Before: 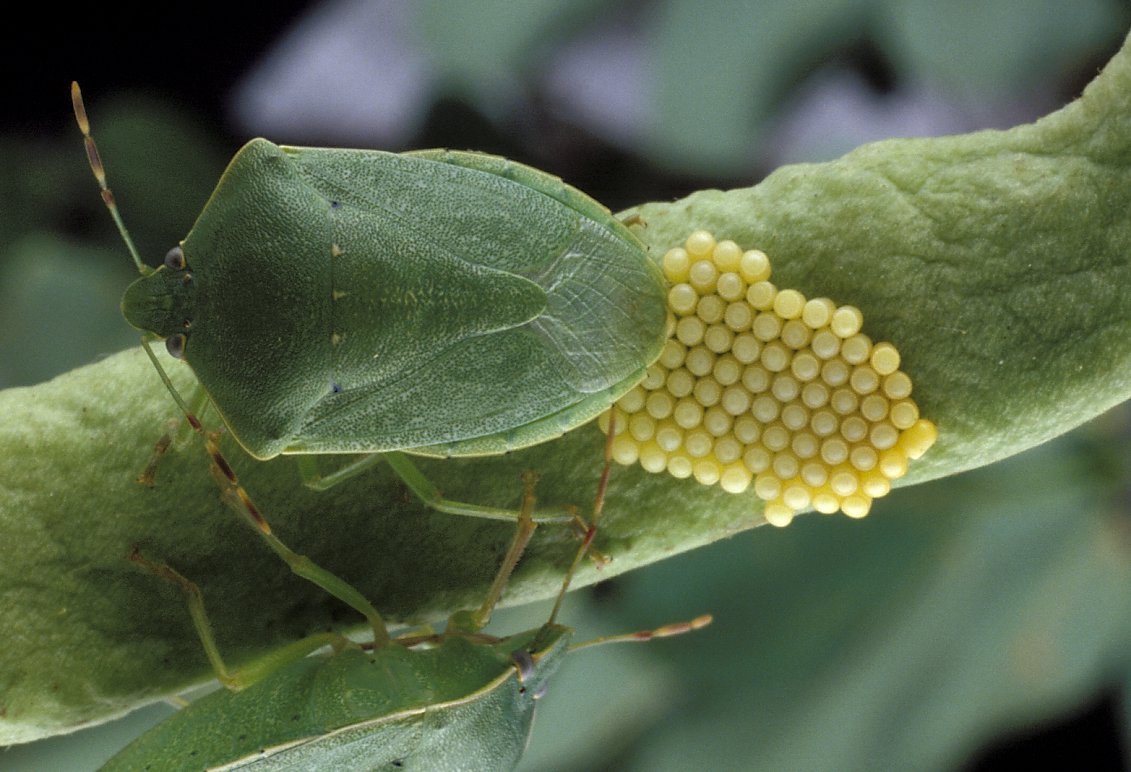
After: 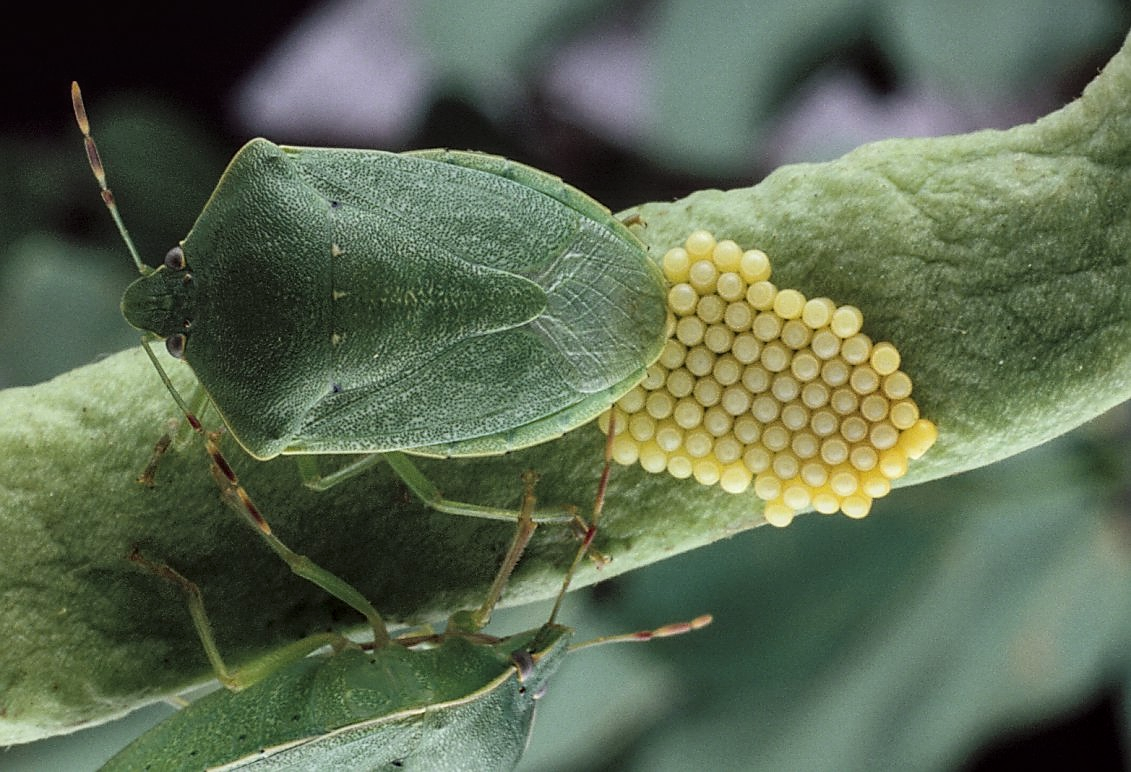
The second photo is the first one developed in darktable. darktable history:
sharpen: on, module defaults
local contrast: on, module defaults
tone curve: curves: ch0 [(0, 0.023) (0.184, 0.168) (0.491, 0.519) (0.748, 0.765) (1, 0.919)]; ch1 [(0, 0) (0.179, 0.173) (0.322, 0.32) (0.424, 0.424) (0.496, 0.501) (0.563, 0.586) (0.761, 0.803) (1, 1)]; ch2 [(0, 0) (0.434, 0.447) (0.483, 0.487) (0.557, 0.541) (0.697, 0.68) (1, 1)], color space Lab, independent channels, preserve colors none
